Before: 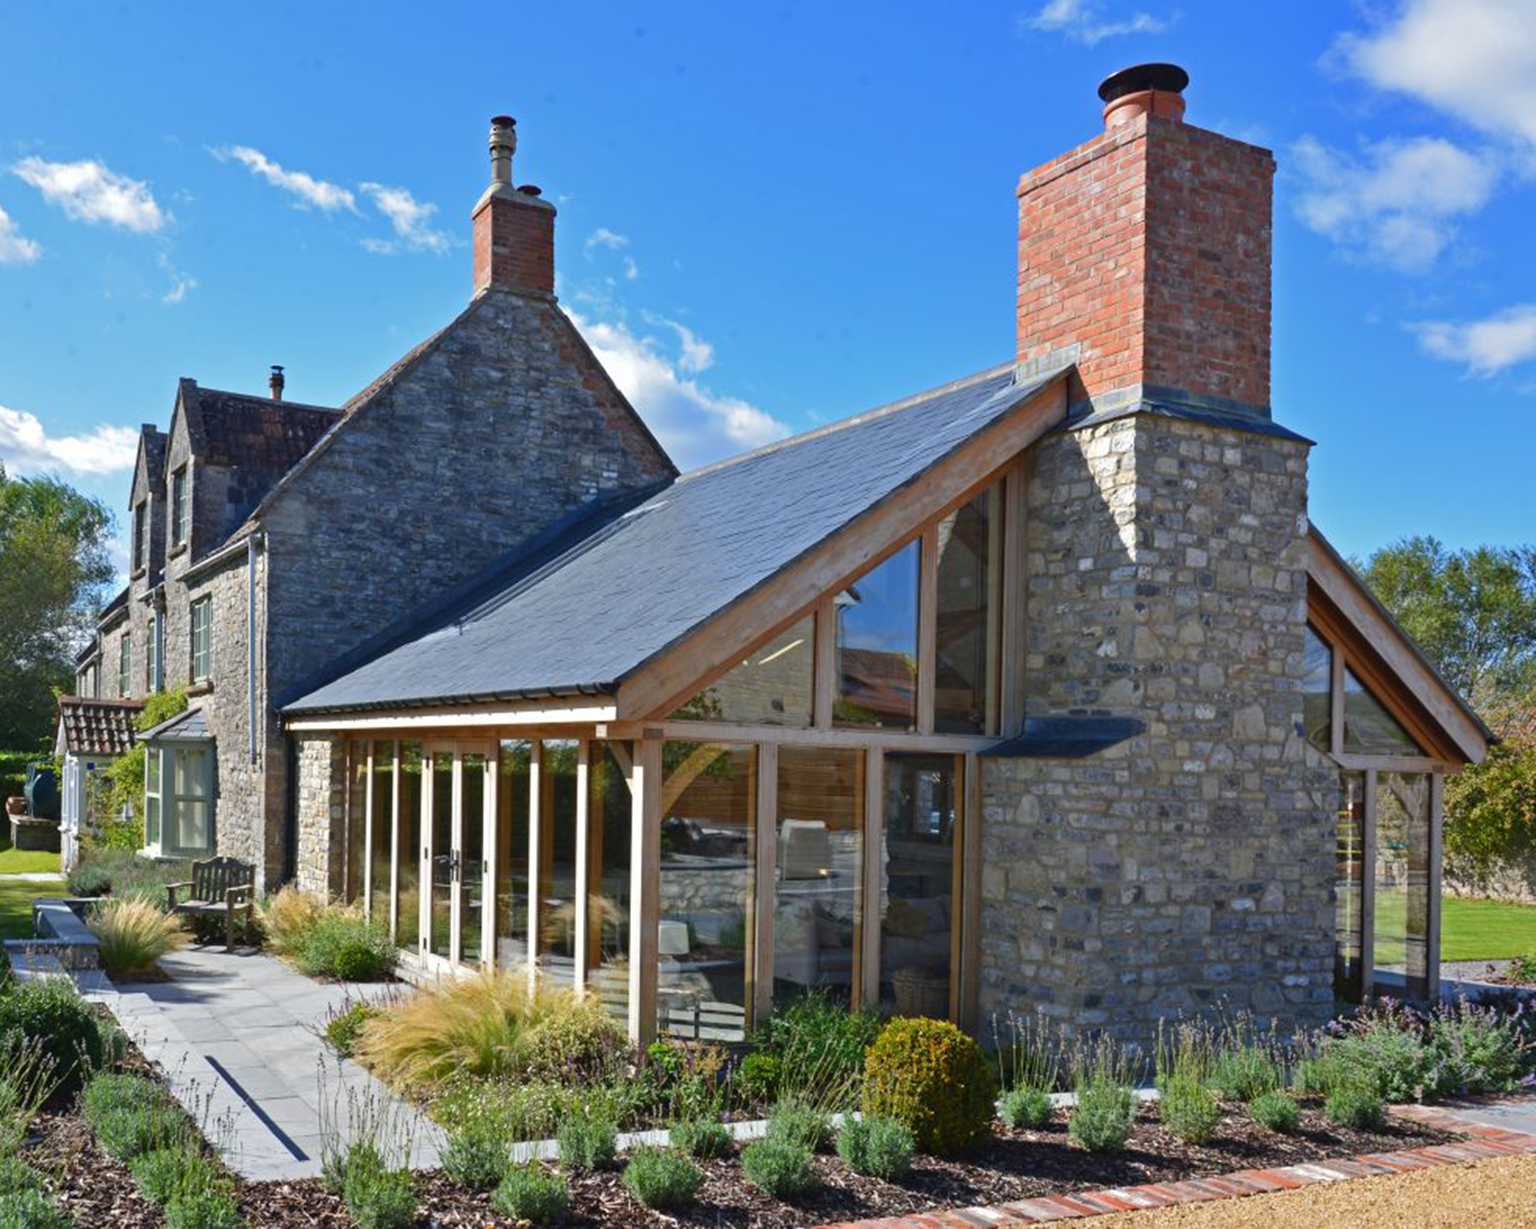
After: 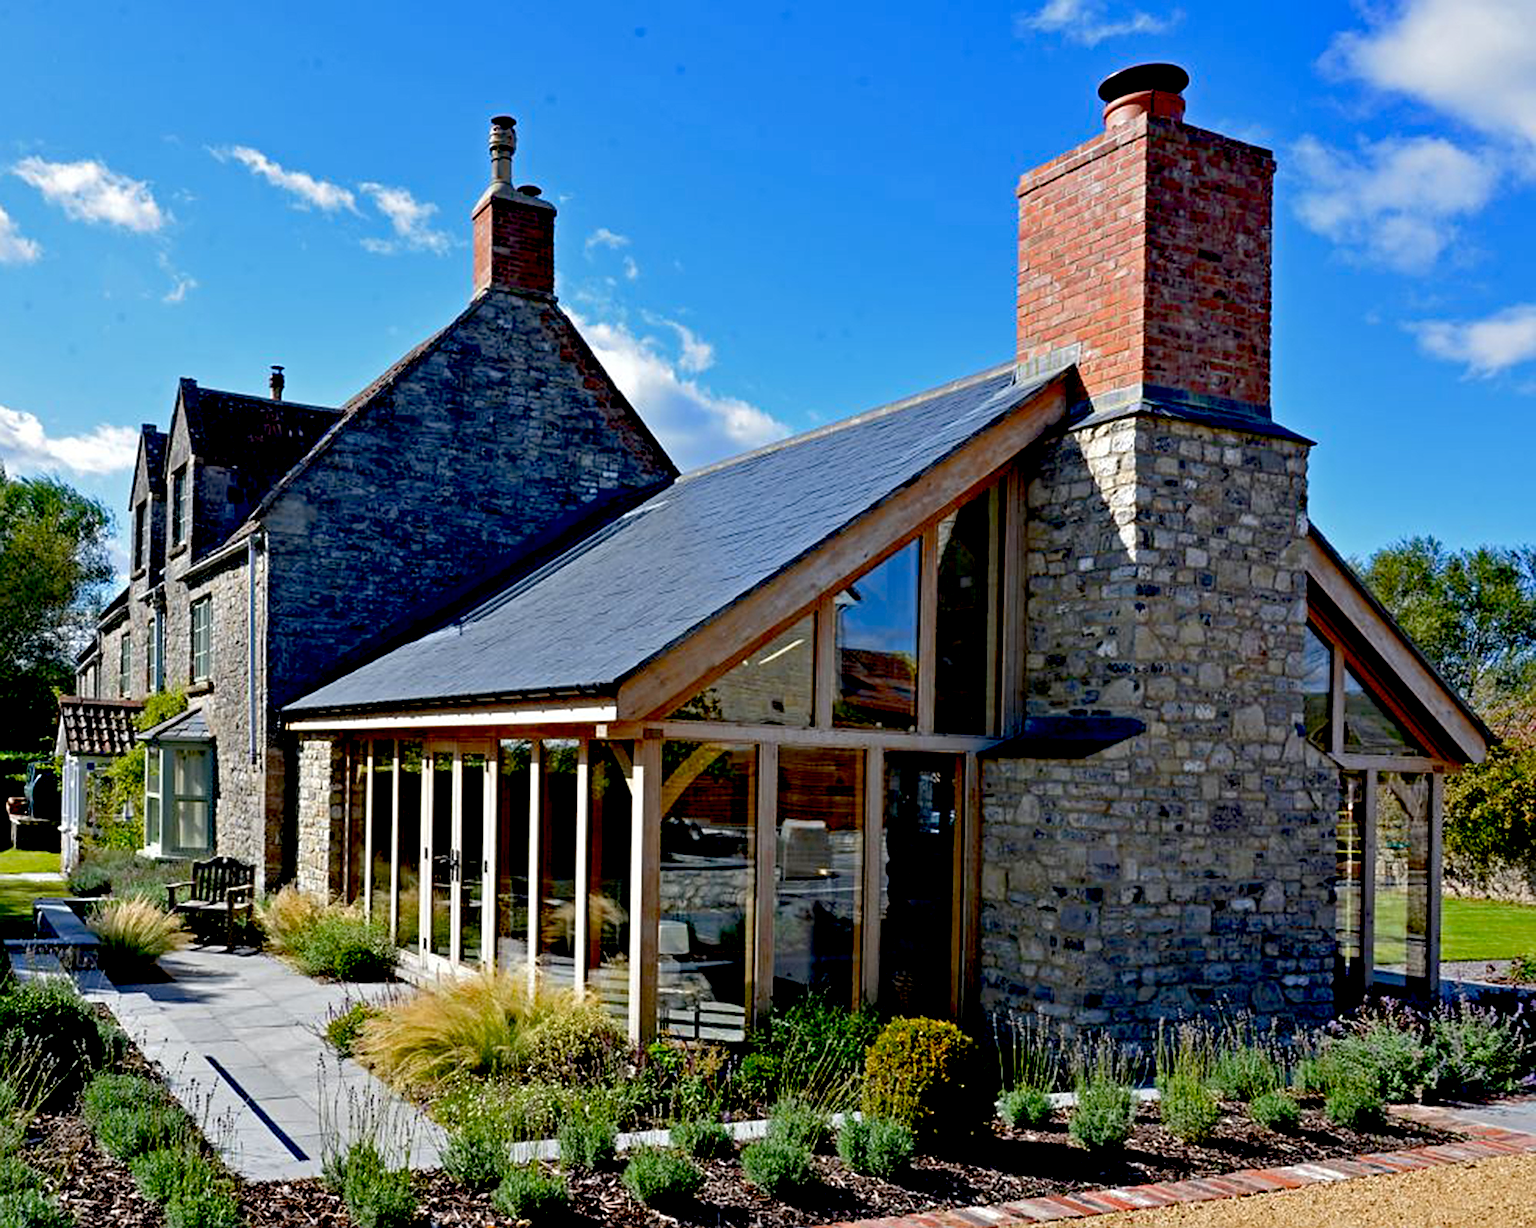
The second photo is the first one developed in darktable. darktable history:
exposure: black level correction 0.047, exposure 0.012 EV, compensate highlight preservation false
sharpen: on, module defaults
